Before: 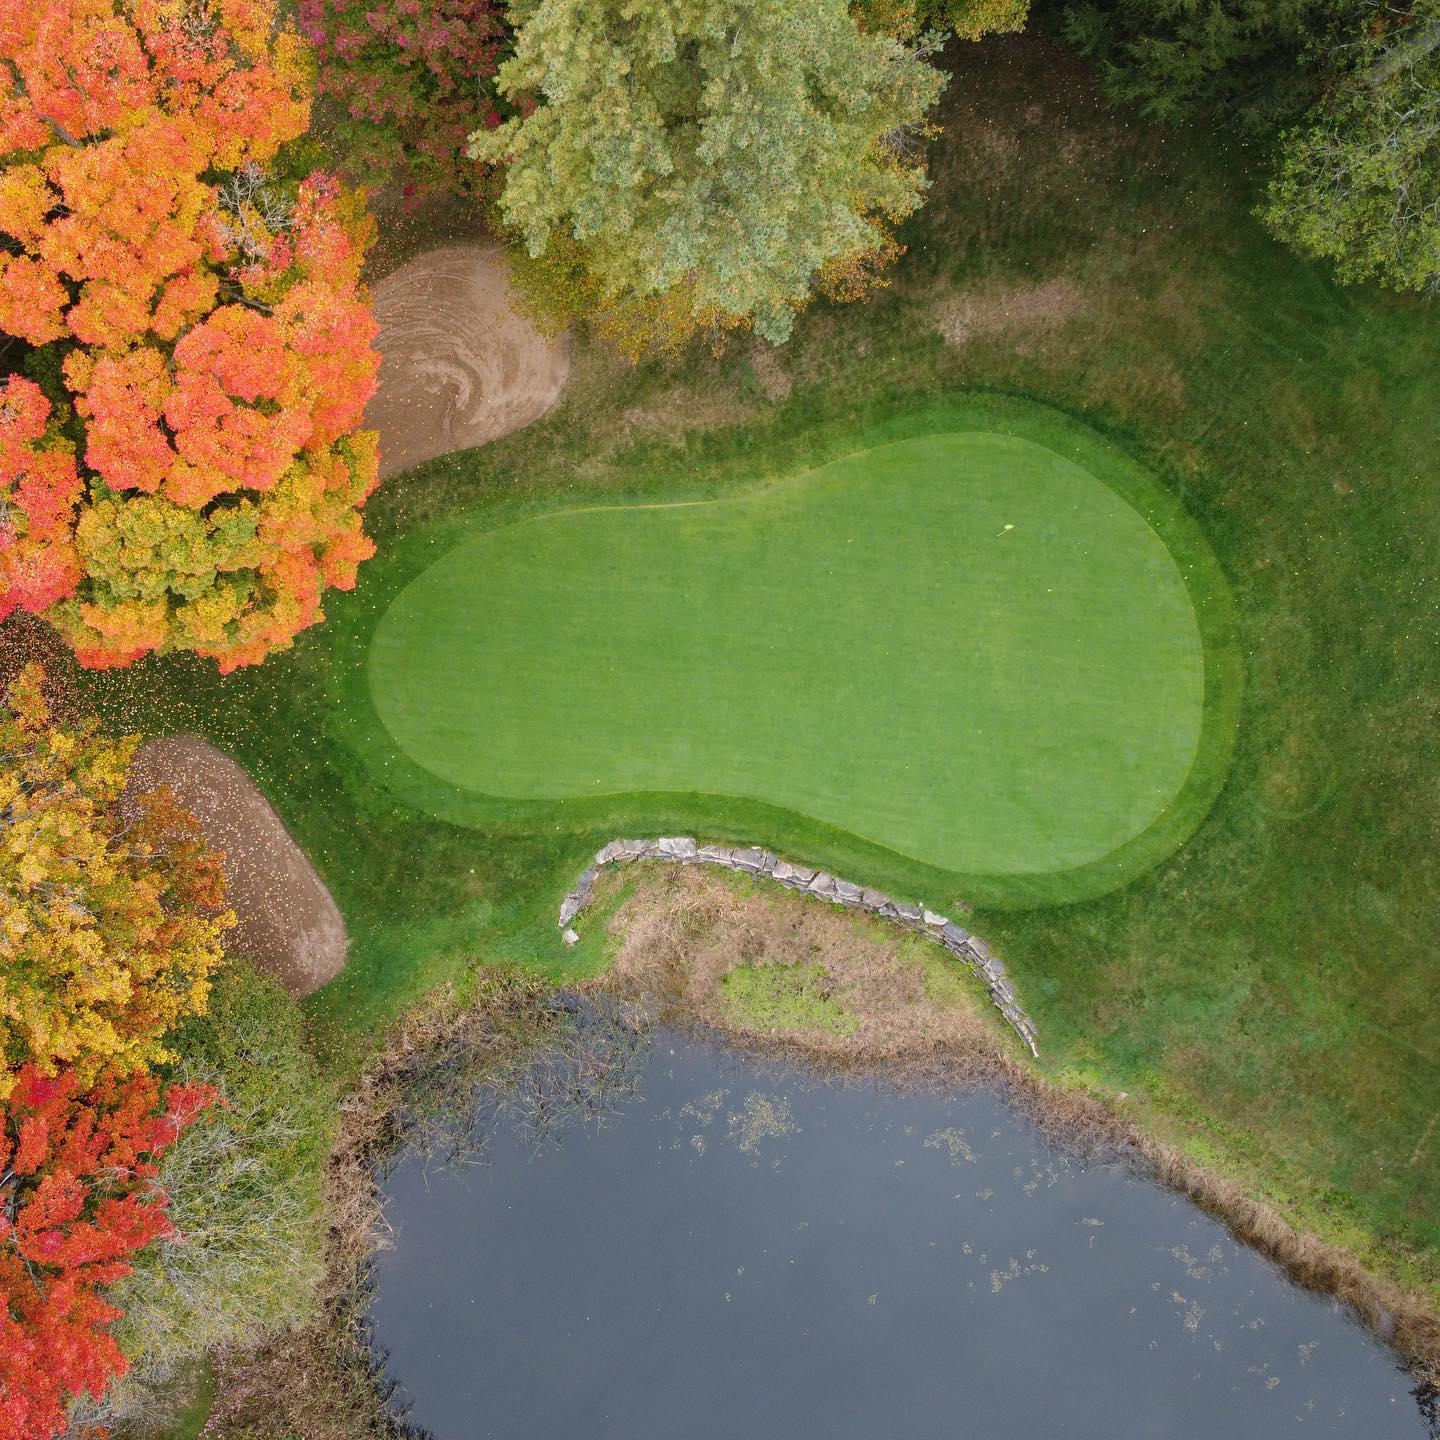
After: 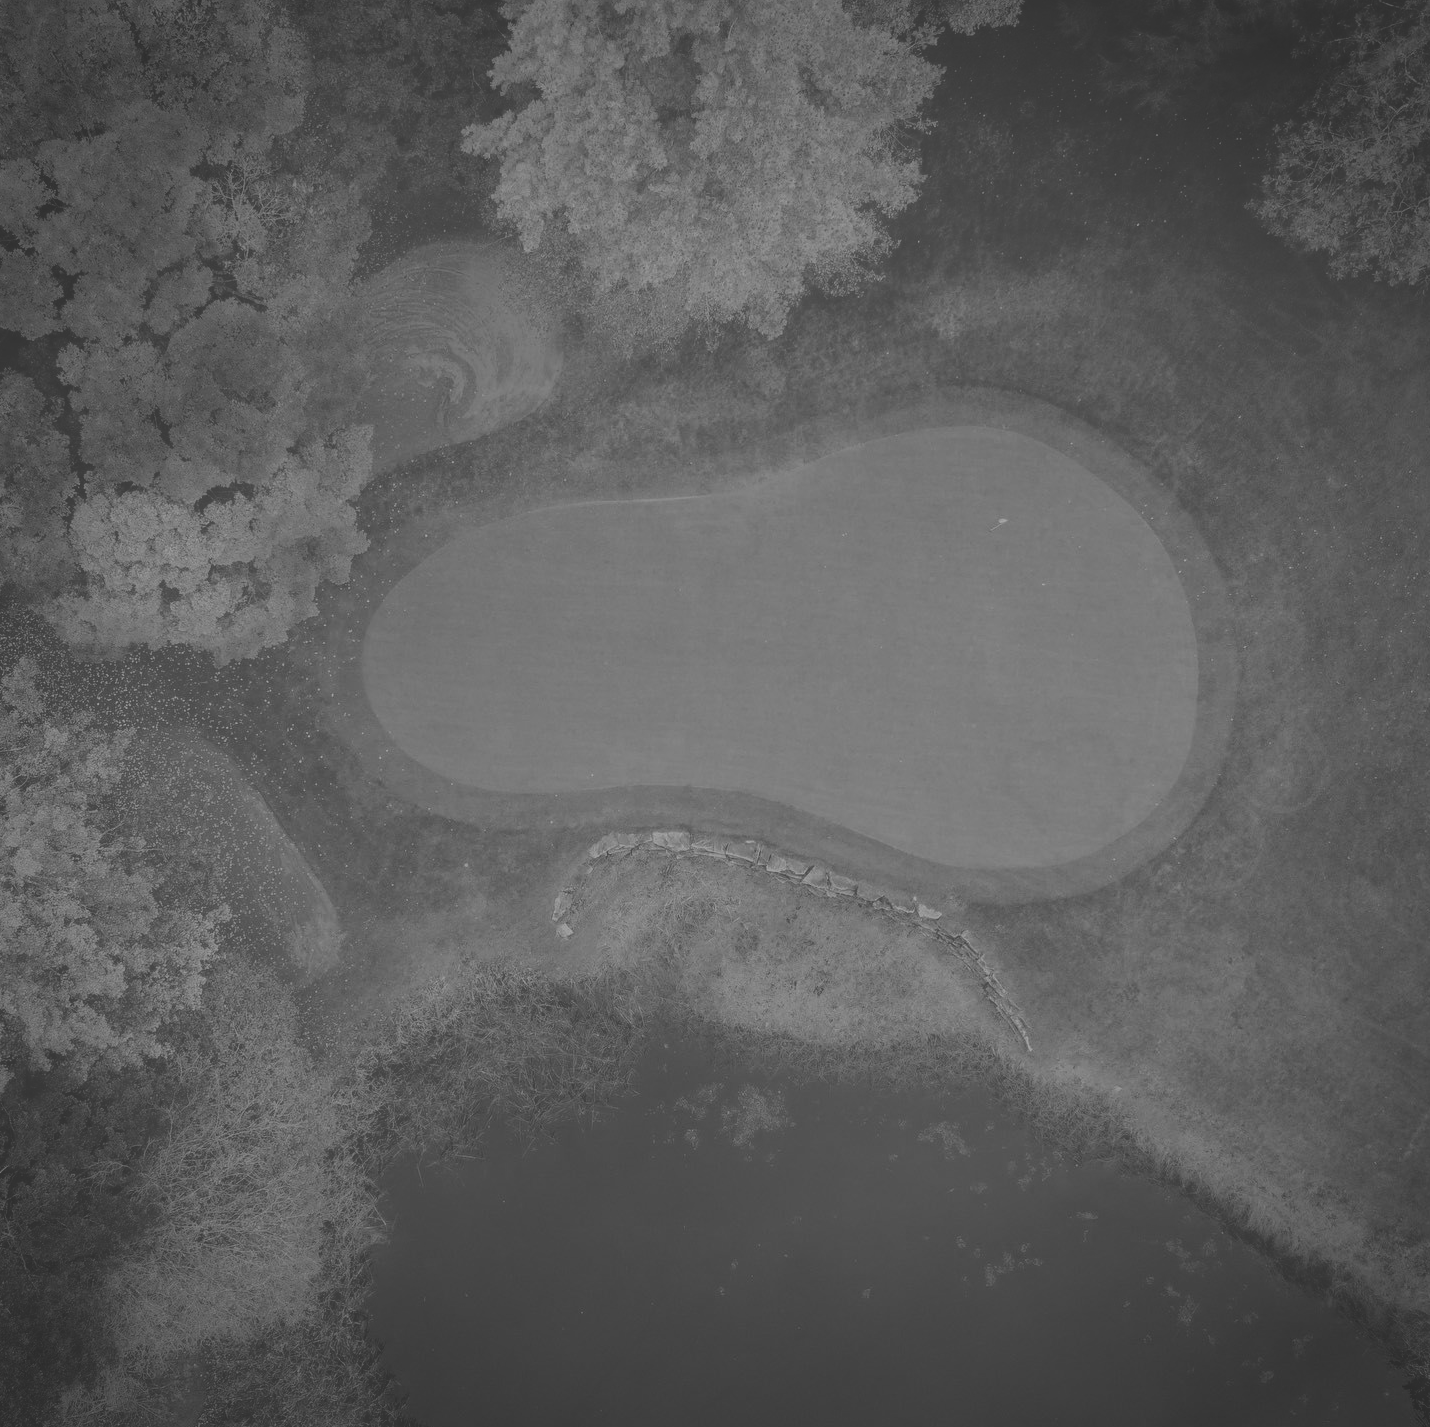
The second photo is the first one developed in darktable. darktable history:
color correction: highlights a* 15.03, highlights b* -25.07
monochrome: a -11.7, b 1.62, size 0.5, highlights 0.38
filmic rgb: black relative exposure -14 EV, white relative exposure 8 EV, threshold 3 EV, hardness 3.74, latitude 50%, contrast 0.5, color science v5 (2021), contrast in shadows safe, contrast in highlights safe, enable highlight reconstruction true
vignetting: width/height ratio 1.094
crop: left 0.434%, top 0.485%, right 0.244%, bottom 0.386%
white balance: emerald 1
rgb curve: curves: ch0 [(0, 0.186) (0.314, 0.284) (0.576, 0.466) (0.805, 0.691) (0.936, 0.886)]; ch1 [(0, 0.186) (0.314, 0.284) (0.581, 0.534) (0.771, 0.746) (0.936, 0.958)]; ch2 [(0, 0.216) (0.275, 0.39) (1, 1)], mode RGB, independent channels, compensate middle gray true, preserve colors none
tone equalizer: on, module defaults
